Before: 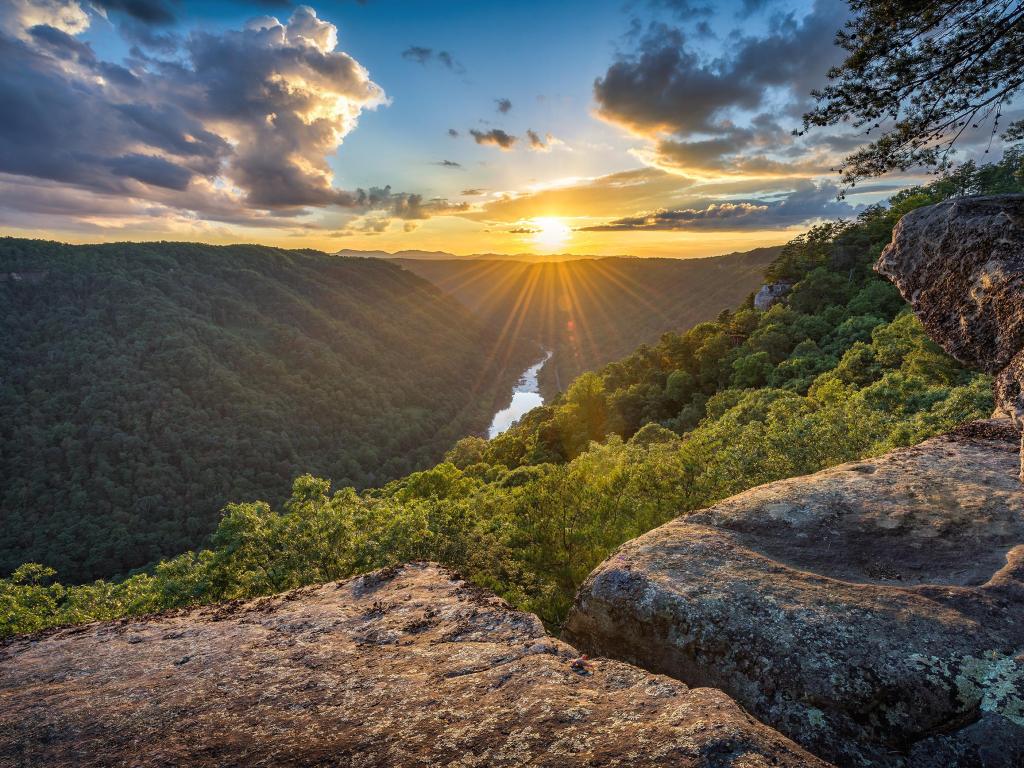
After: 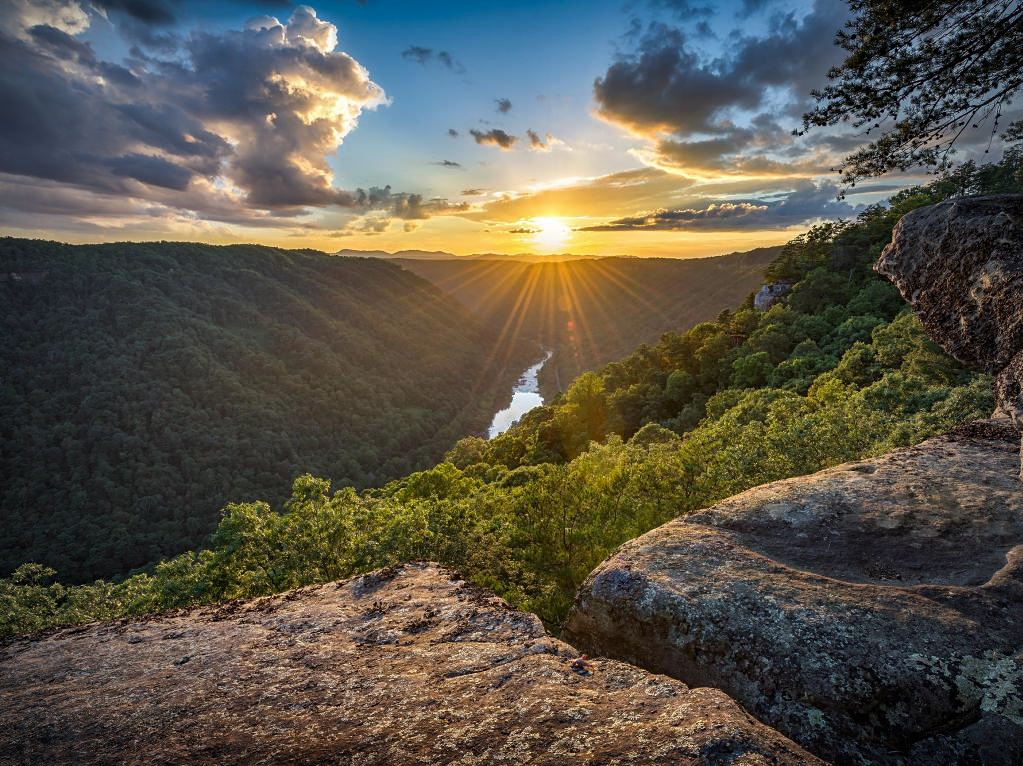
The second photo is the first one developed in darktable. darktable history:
crop: top 0.05%, bottom 0.098%
contrast brightness saturation: contrast 0.03, brightness -0.04
sharpen: amount 0.2
vignetting: fall-off start 97%, fall-off radius 100%, width/height ratio 0.609, unbound false
